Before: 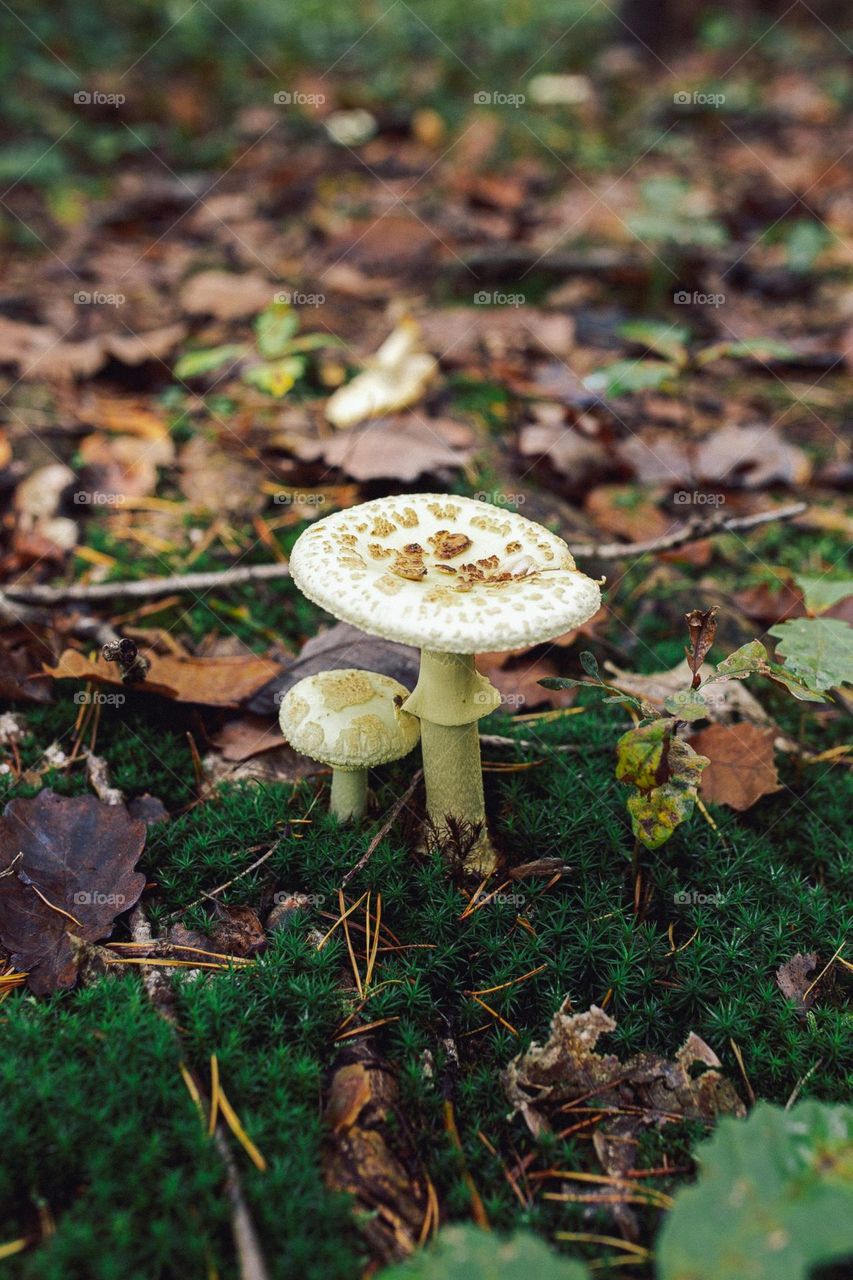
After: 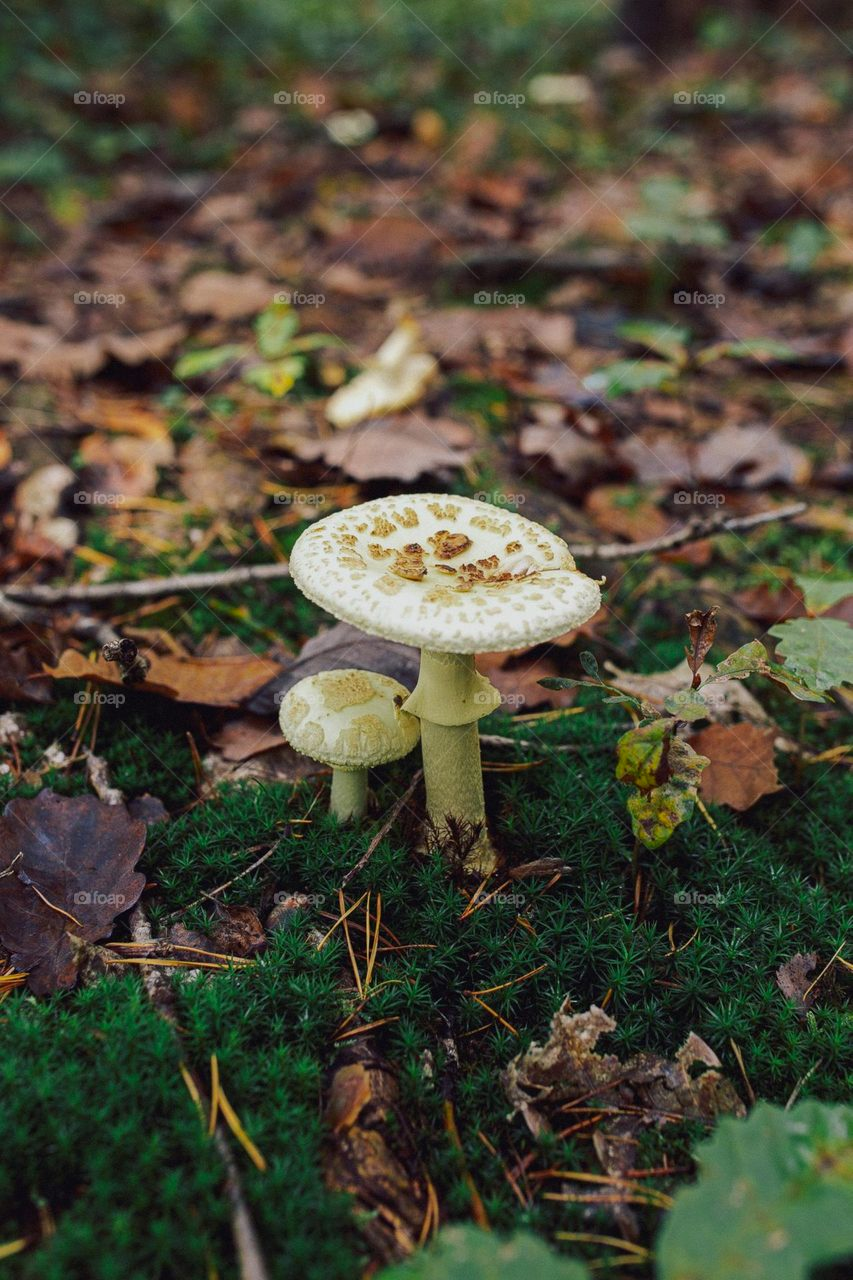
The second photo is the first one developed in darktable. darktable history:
shadows and highlights: radius 122.3, shadows 21.47, white point adjustment -9.54, highlights -15.09, soften with gaussian
